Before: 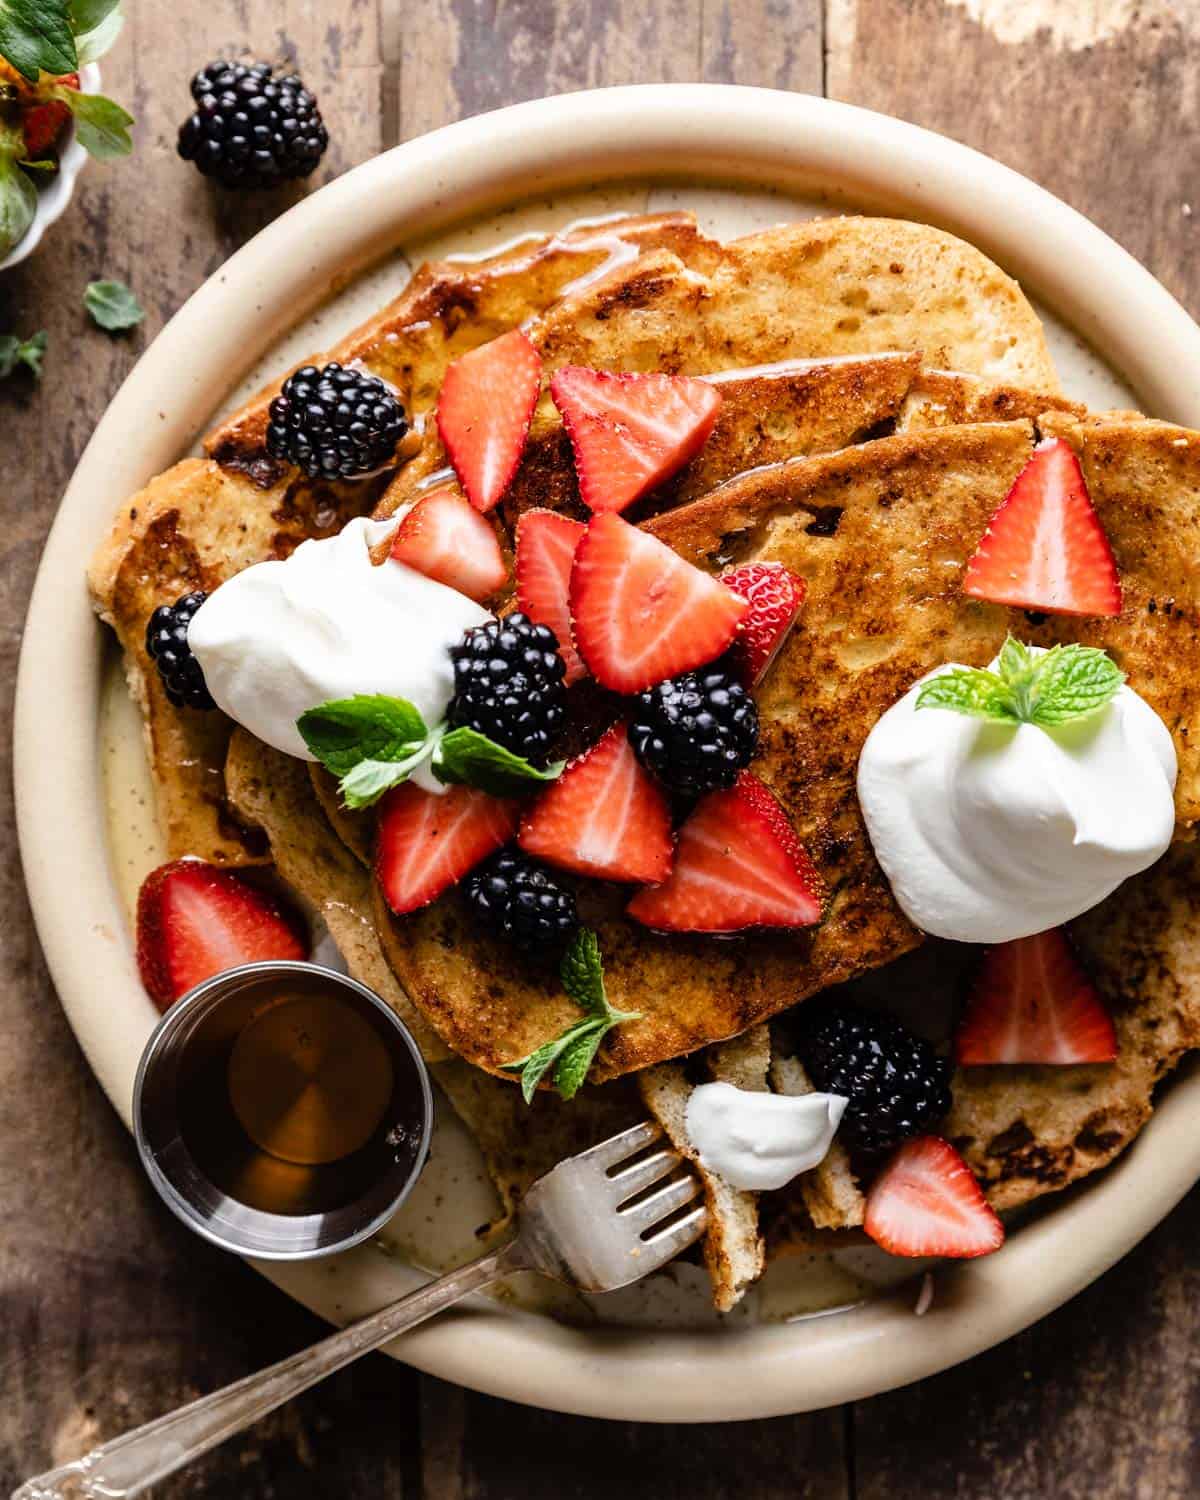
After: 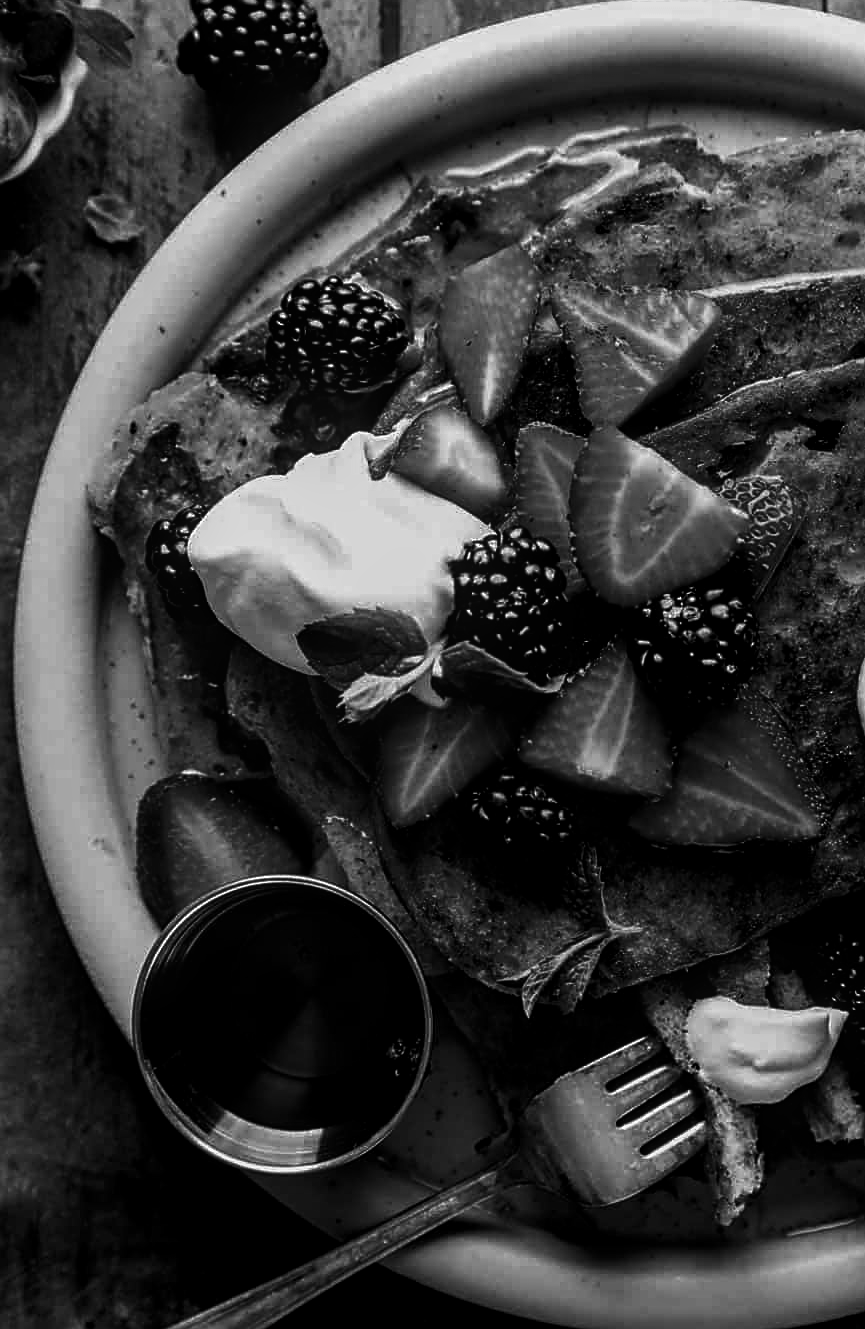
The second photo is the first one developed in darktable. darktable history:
contrast brightness saturation: contrast -0.039, brightness -0.573, saturation -0.984
color calibration: output gray [0.23, 0.37, 0.4, 0], illuminant as shot in camera, x 0.359, y 0.361, temperature 4579.12 K
sharpen: on, module defaults
crop: top 5.798%, right 27.89%, bottom 5.543%
local contrast: detail 117%
